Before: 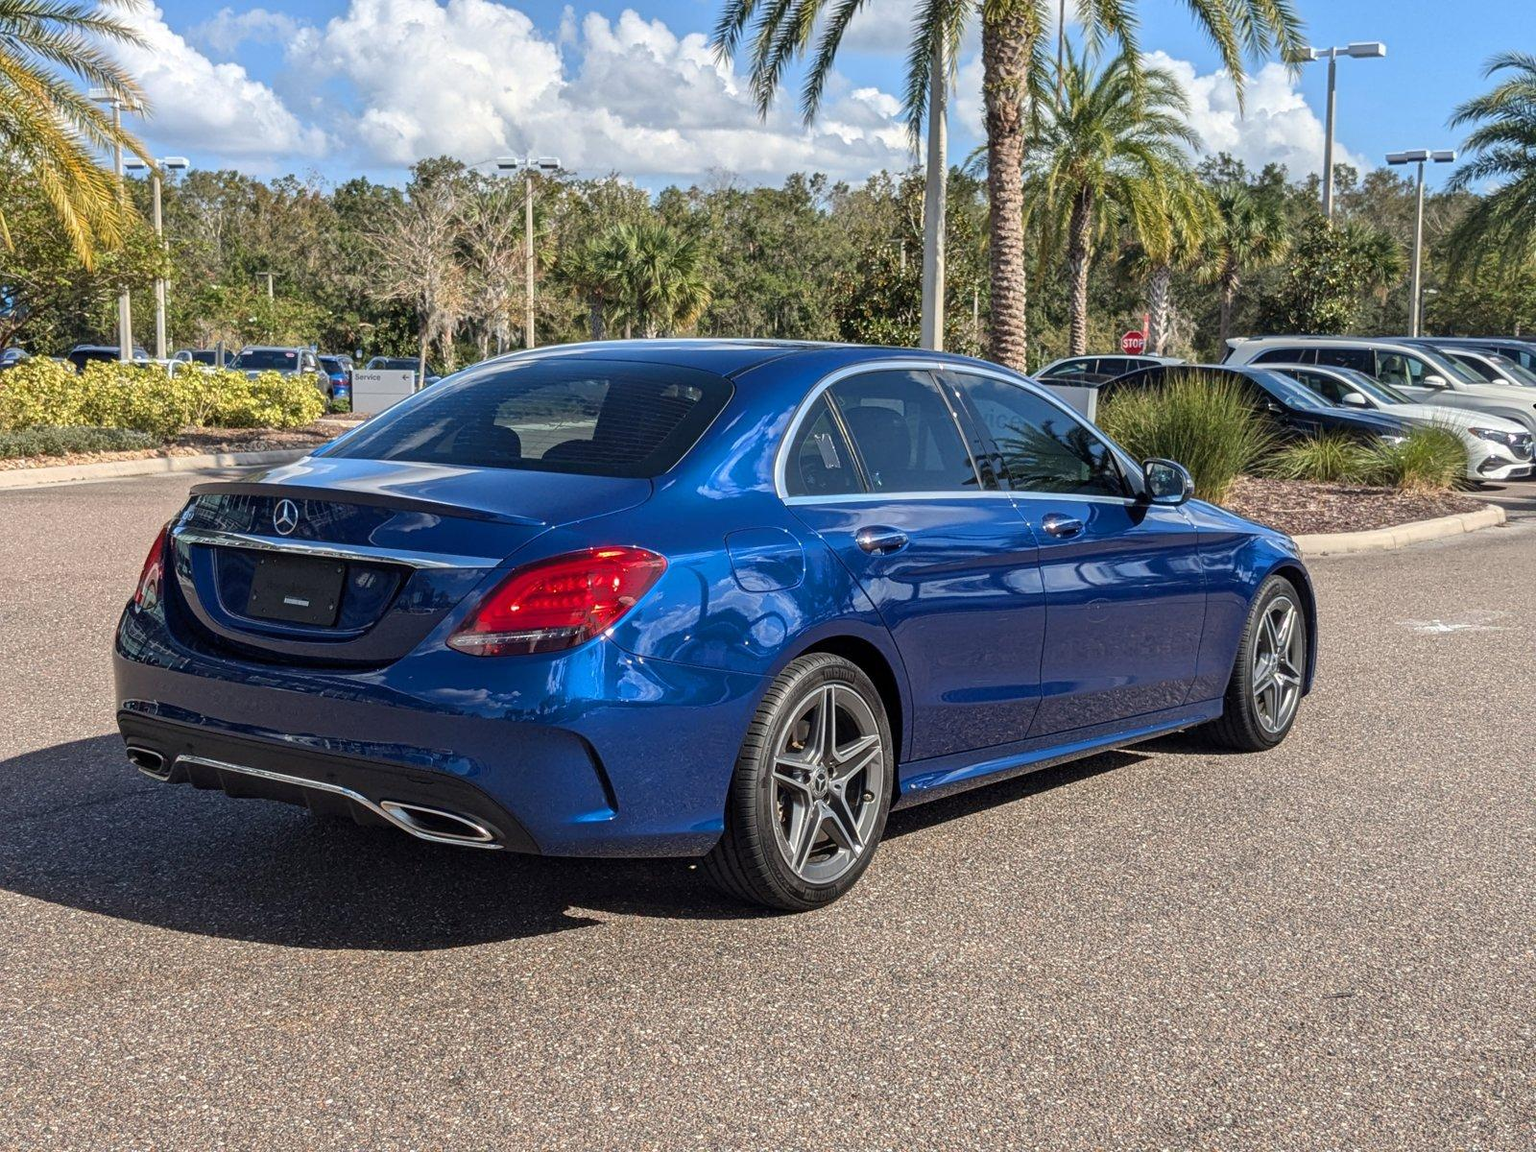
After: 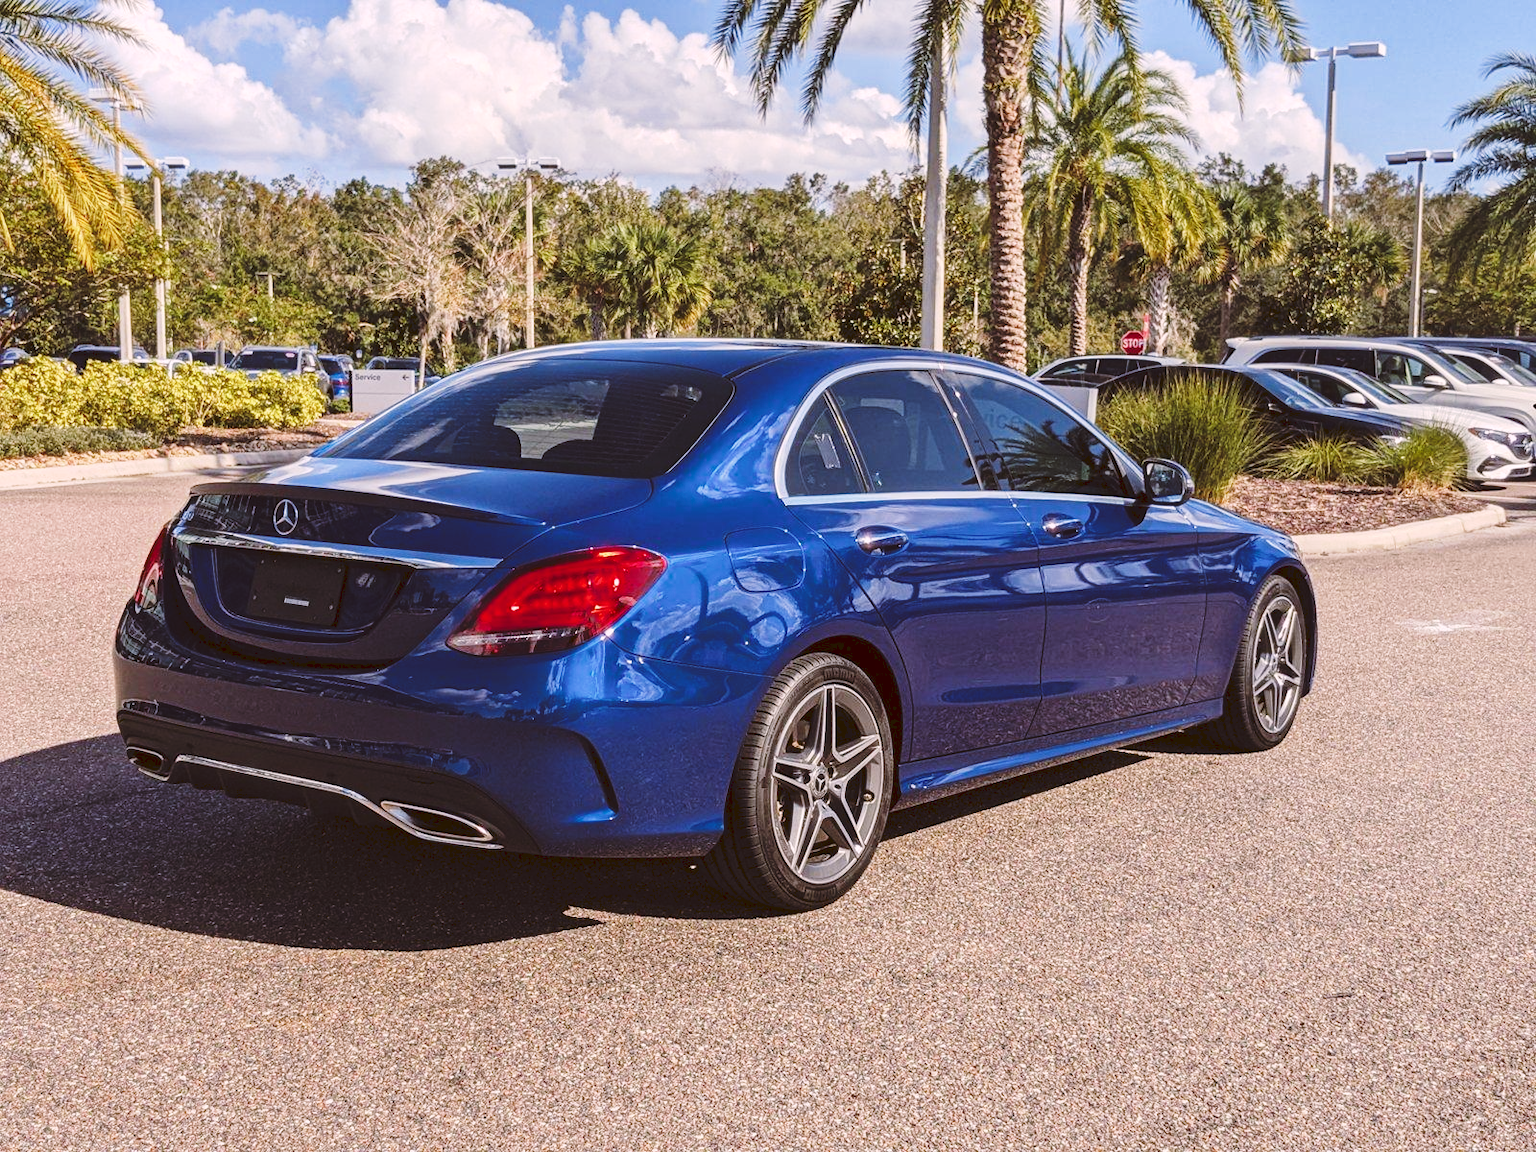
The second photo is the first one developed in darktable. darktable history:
tone curve: curves: ch0 [(0, 0) (0.003, 0.077) (0.011, 0.079) (0.025, 0.085) (0.044, 0.095) (0.069, 0.109) (0.1, 0.124) (0.136, 0.142) (0.177, 0.169) (0.224, 0.207) (0.277, 0.267) (0.335, 0.347) (0.399, 0.442) (0.468, 0.54) (0.543, 0.635) (0.623, 0.726) (0.709, 0.813) (0.801, 0.882) (0.898, 0.934) (1, 1)], preserve colors none
color look up table: target L [92.1, 89.56, 84.6, 82.3, 79.3, 74.32, 67.2, 68.54, 62.05, 53.53, 44.69, 46.13, 28.18, 200.69, 93.04, 77.54, 75.87, 54.91, 59.26, 52.08, 48.73, 57.49, 54.19, 48.94, 47.6, 43.02, 40.02, 30.35, 26.42, 15.56, 81.45, 74.58, 63.6, 71.27, 66.18, 59.62, 49.78, 50.69, 46.94, 35.27, 35.93, 16.17, 8.804, 2.676, 96.5, 71.85, 55.58, 48.78, 27.21], target a [-16.65, -26.2, -29.79, -55.47, -64.51, -11.08, -37.8, -4.281, -47.82, -31.31, -19.45, -8.394, -19.08, 0, 8.56, 16.07, 12.22, 56.01, 41.97, 56.55, 66.37, 35.3, 33.7, 6.002, 64.5, 57.35, 44.67, 9.728, 42.13, 37.59, 29.61, 36.27, 59.74, 40.91, 59.49, 13.17, 64.9, 21.36, 31.28, 46.99, 52.14, 39.47, 31.09, 17.7, 2.545, -19.71, 1.726, -9.448, 2.612], target b [83.17, 26.05, -3.476, 27.18, 68.39, 46, 33.64, 62.17, 52.49, 7.938, 40.28, 4.971, 36.38, -0.001, 26.37, 41.22, 71.9, 11.46, 56.76, 39.19, 6.258, 54.21, 21.13, 33.92, 60.86, 36.65, 48.13, 18.65, 18.62, 19.68, -26.51, -17.94, -35.51, -42.52, -49.79, -5.982, -26.28, -71.19, -28.6, 1.206, -55.45, -54.54, -21.95, 3.861, -2.573, -29.53, -41.47, -16.1, -26.9], num patches 49
